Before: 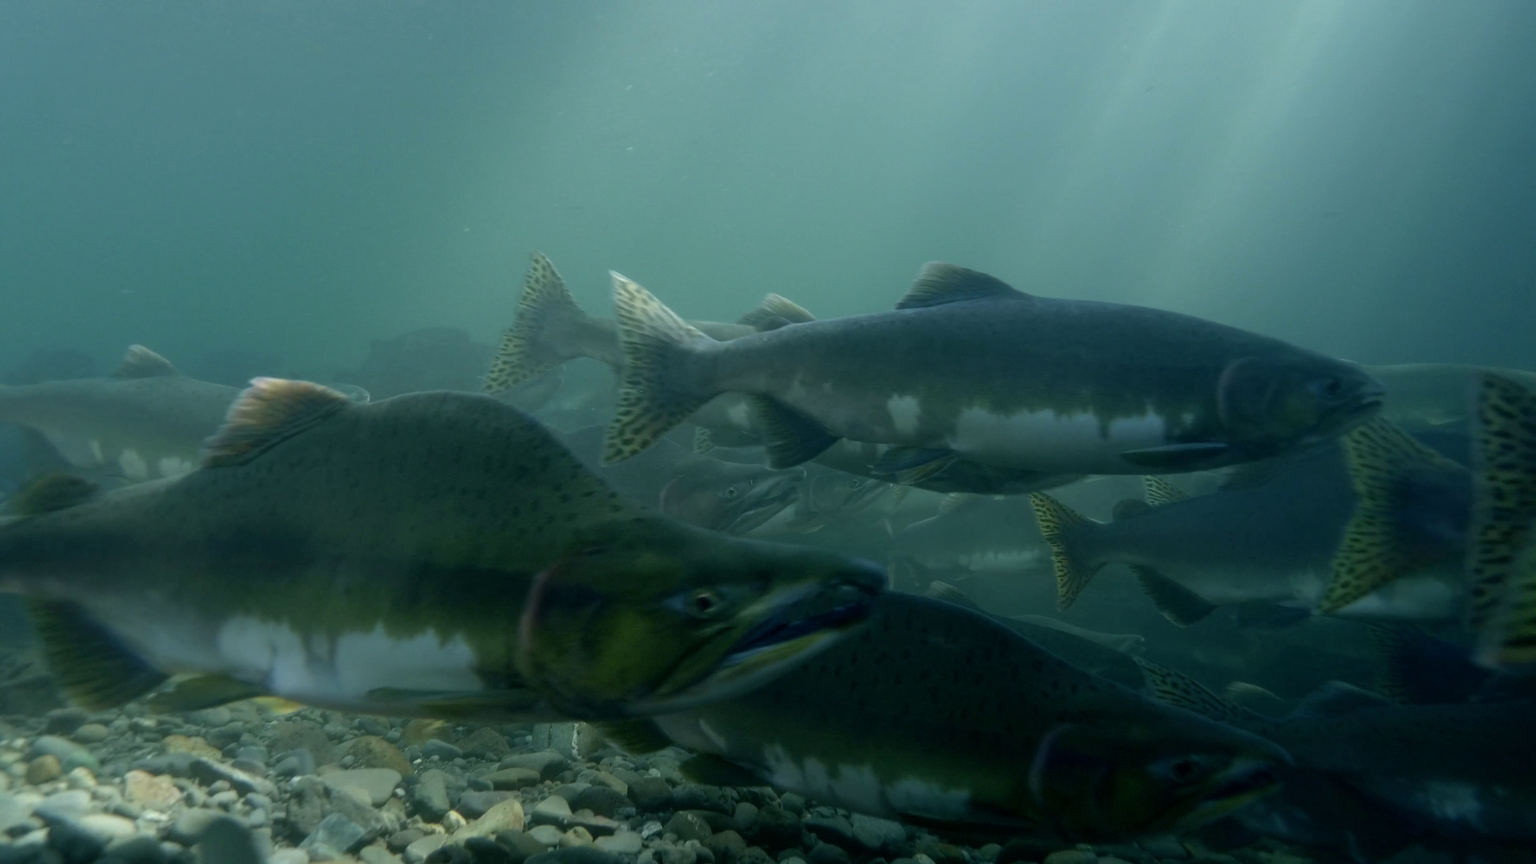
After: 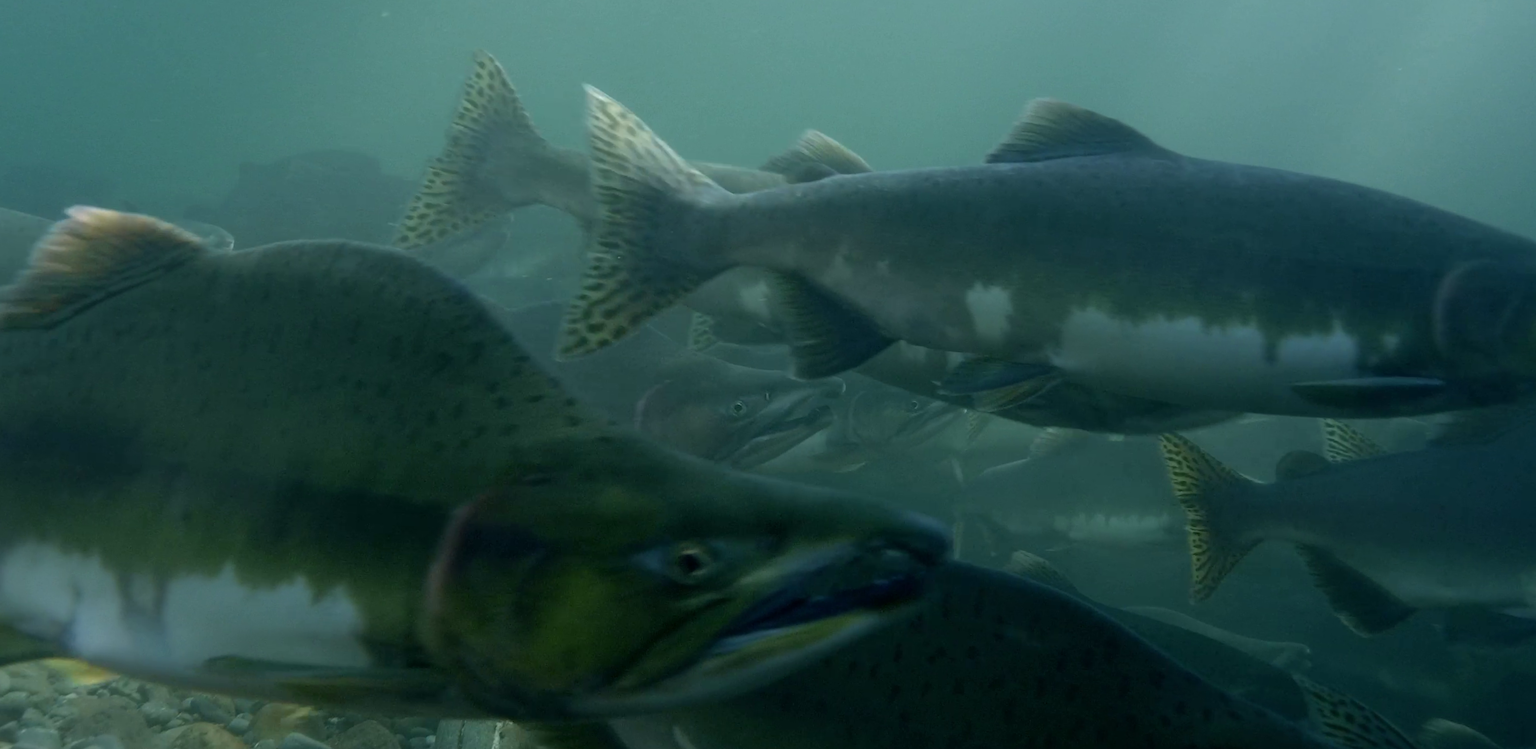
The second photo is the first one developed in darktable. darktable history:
white balance: red 1, blue 1
crop and rotate: angle -3.37°, left 9.79%, top 20.73%, right 12.42%, bottom 11.82%
